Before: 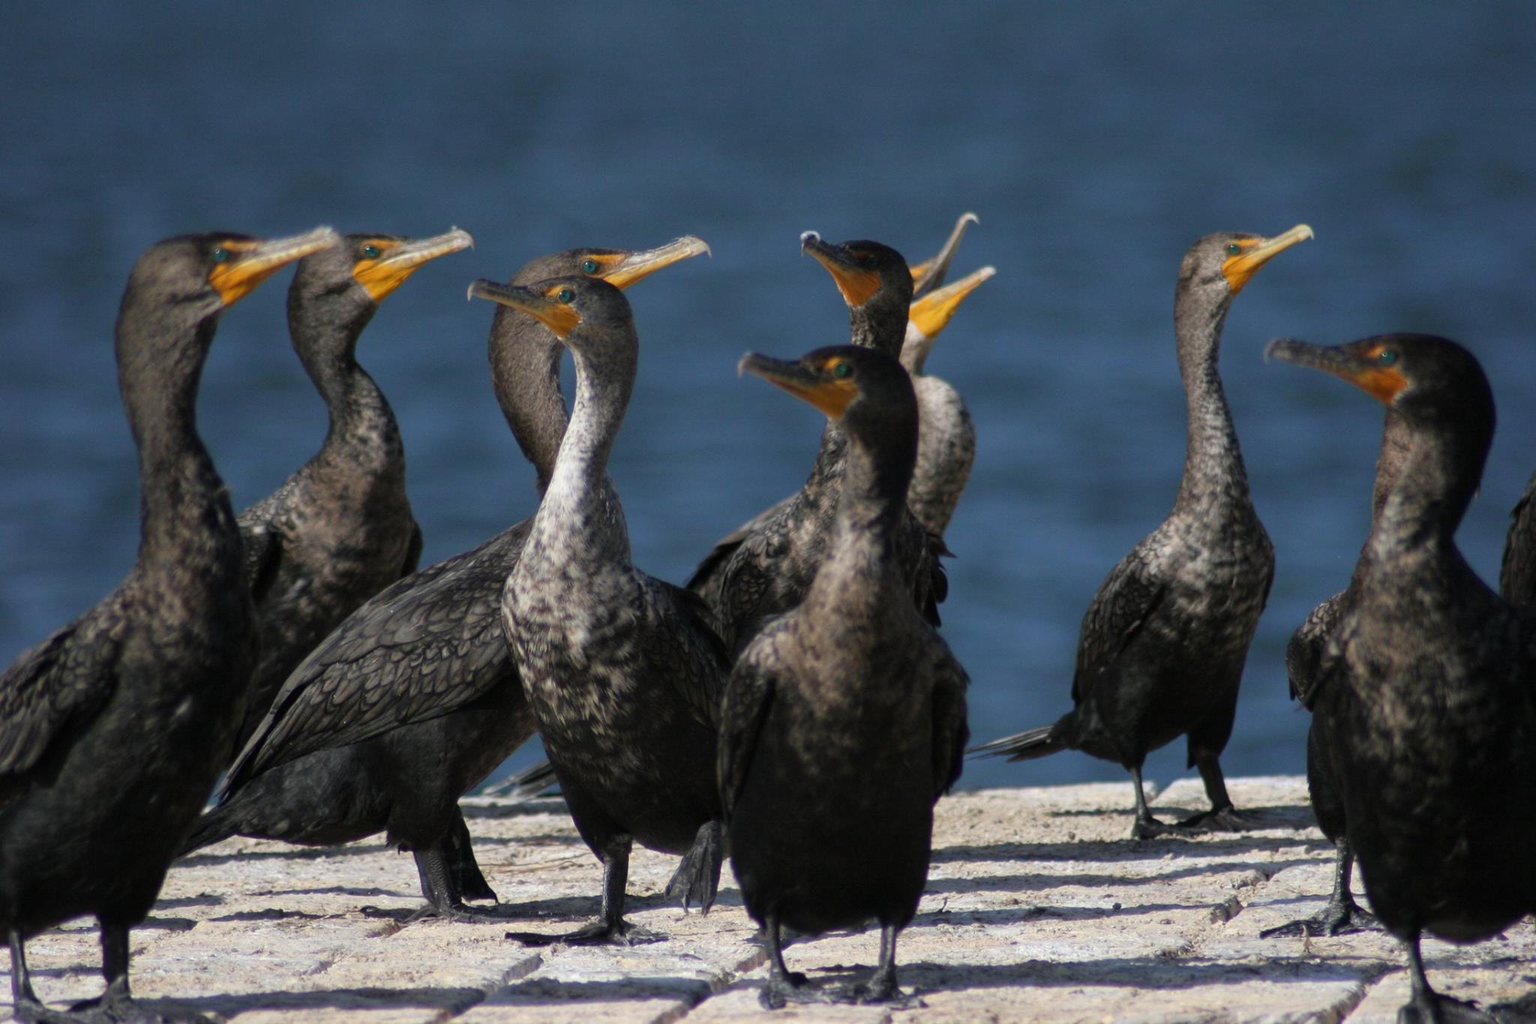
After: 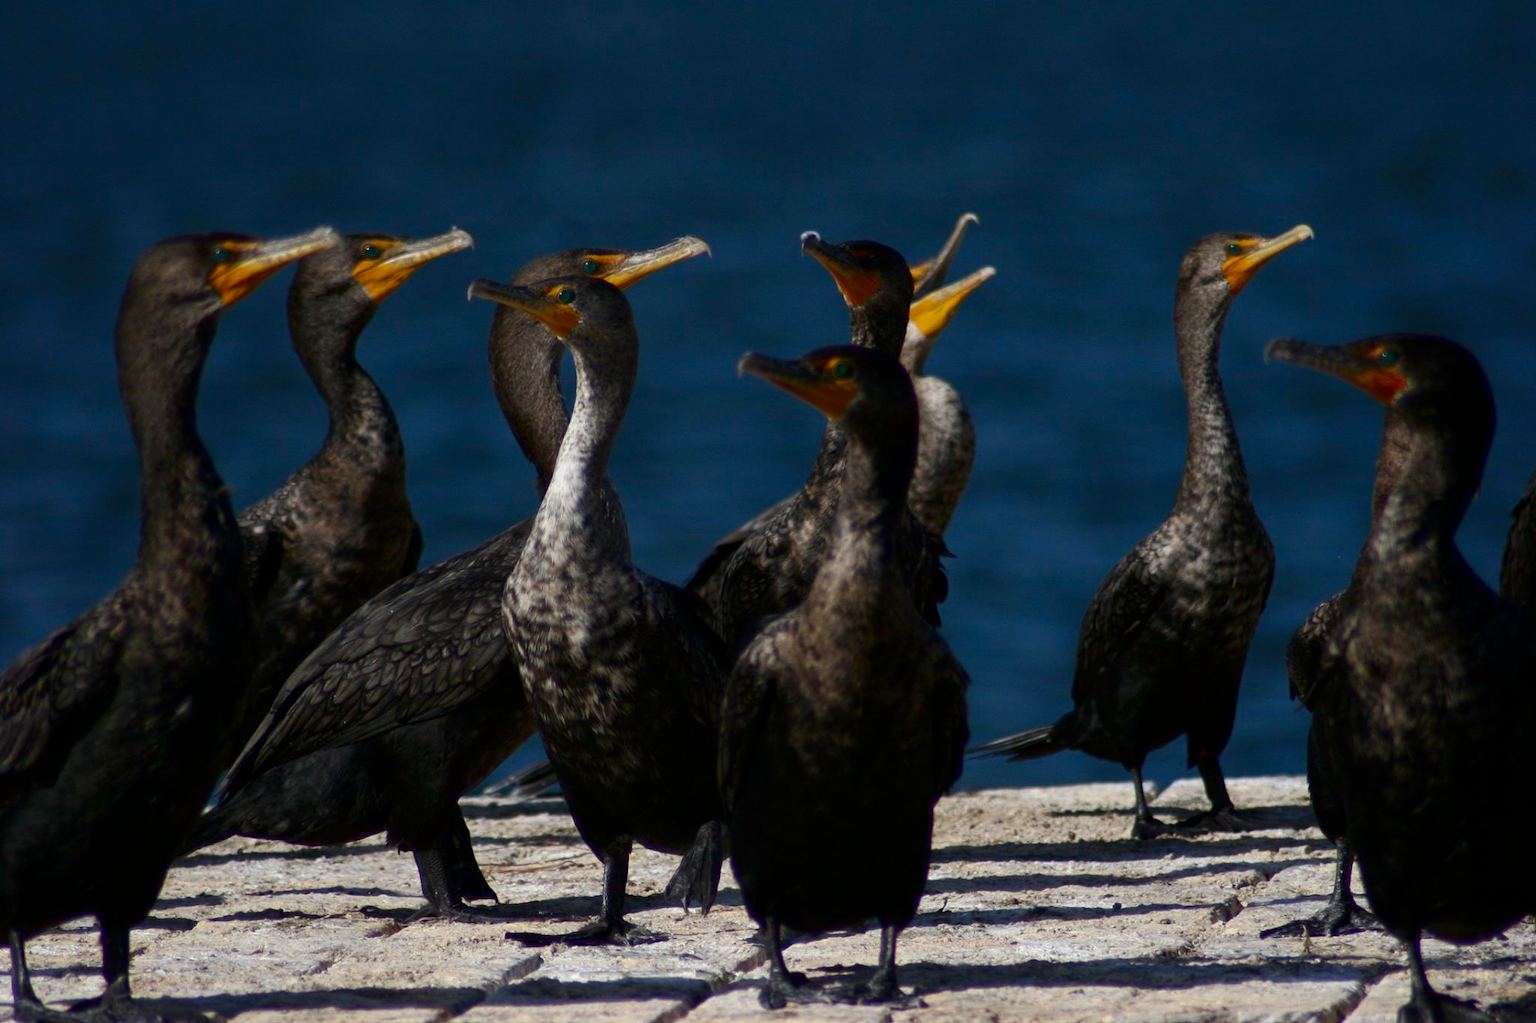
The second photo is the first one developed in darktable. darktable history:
contrast brightness saturation: contrast 0.096, brightness -0.277, saturation 0.138
